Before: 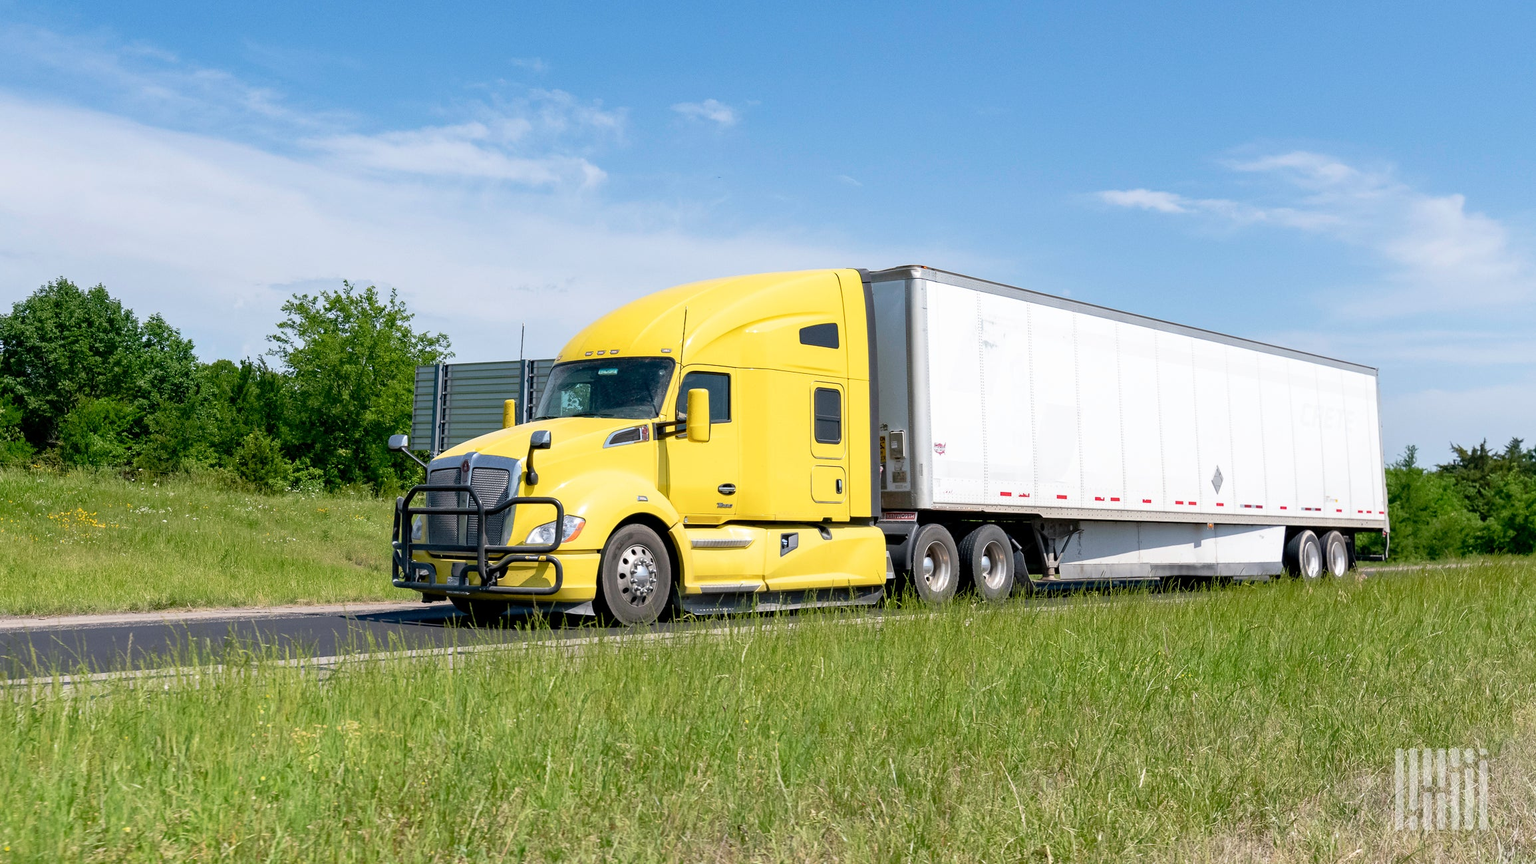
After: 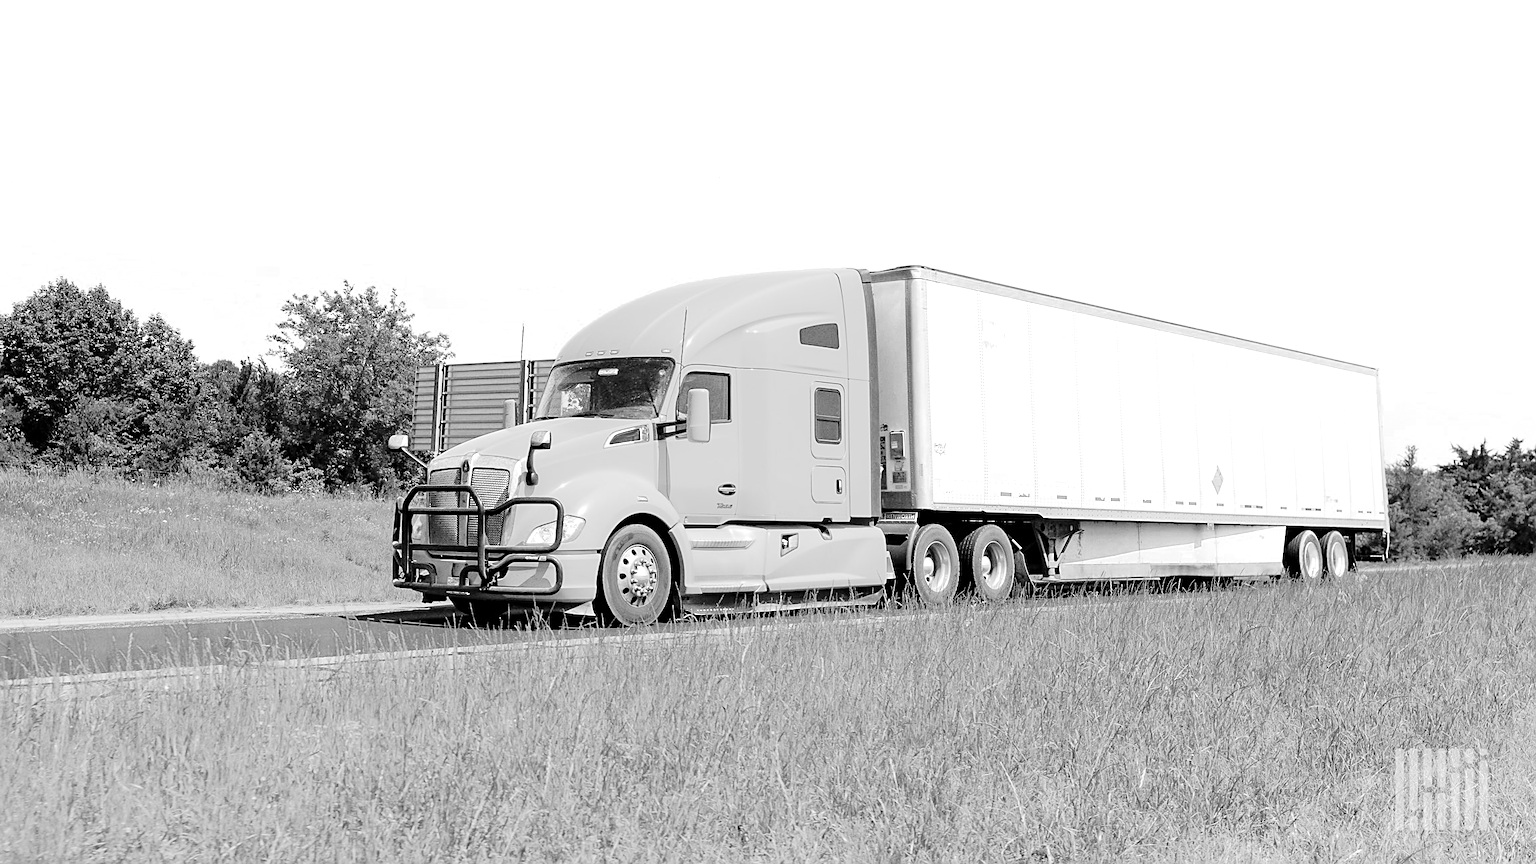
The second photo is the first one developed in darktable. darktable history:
sharpen: on, module defaults
color zones: curves: ch0 [(0, 0.613) (0.01, 0.613) (0.245, 0.448) (0.498, 0.529) (0.642, 0.665) (0.879, 0.777) (0.99, 0.613)]; ch1 [(0, 0) (0.143, 0) (0.286, 0) (0.429, 0) (0.571, 0) (0.714, 0) (0.857, 0)]
tone equalizer: -7 EV 0.148 EV, -6 EV 0.638 EV, -5 EV 1.16 EV, -4 EV 1.3 EV, -3 EV 1.15 EV, -2 EV 0.6 EV, -1 EV 0.147 EV, edges refinement/feathering 500, mask exposure compensation -1.57 EV, preserve details no
